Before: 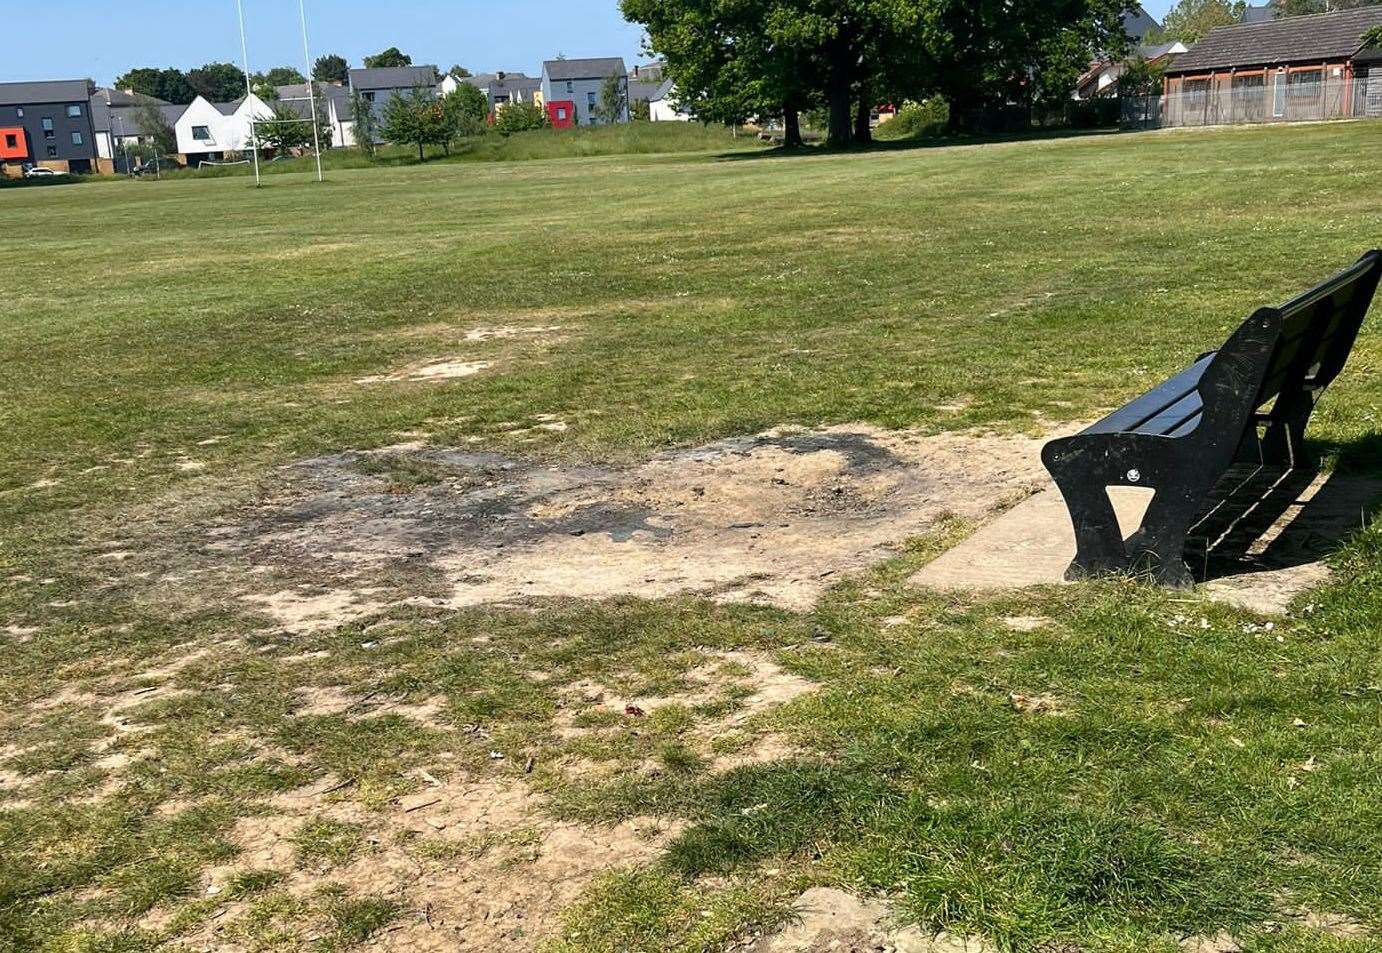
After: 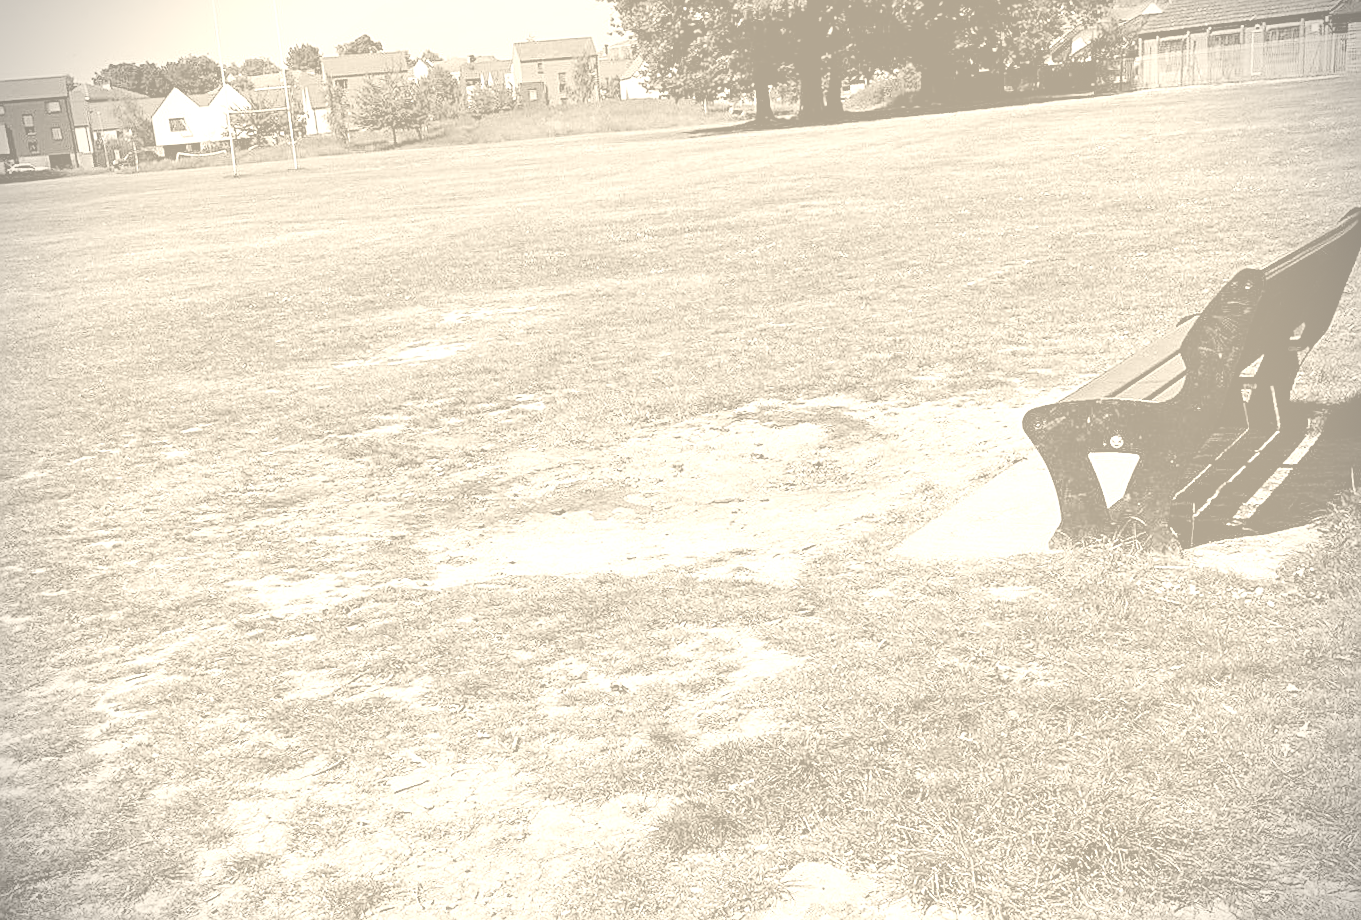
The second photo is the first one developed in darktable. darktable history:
color zones: curves: ch0 [(0, 0.5) (0.143, 0.5) (0.286, 0.456) (0.429, 0.5) (0.571, 0.5) (0.714, 0.5) (0.857, 0.5) (1, 0.5)]; ch1 [(0, 0.5) (0.143, 0.5) (0.286, 0.422) (0.429, 0.5) (0.571, 0.5) (0.714, 0.5) (0.857, 0.5) (1, 0.5)]
sharpen: on, module defaults
vignetting: dithering 8-bit output, unbound false
exposure: exposure 0.564 EV, compensate highlight preservation false
color balance rgb: shadows lift › chroma 11.71%, shadows lift › hue 133.46°, highlights gain › chroma 4%, highlights gain › hue 200.2°, perceptual saturation grading › global saturation 18.05%
colorize: hue 36°, saturation 71%, lightness 80.79%
filmic rgb: middle gray luminance 30%, black relative exposure -9 EV, white relative exposure 7 EV, threshold 6 EV, target black luminance 0%, hardness 2.94, latitude 2.04%, contrast 0.963, highlights saturation mix 5%, shadows ↔ highlights balance 12.16%, add noise in highlights 0, preserve chrominance no, color science v3 (2019), use custom middle-gray values true, iterations of high-quality reconstruction 0, contrast in highlights soft, enable highlight reconstruction true
rotate and perspective: rotation -1.32°, lens shift (horizontal) -0.031, crop left 0.015, crop right 0.985, crop top 0.047, crop bottom 0.982
